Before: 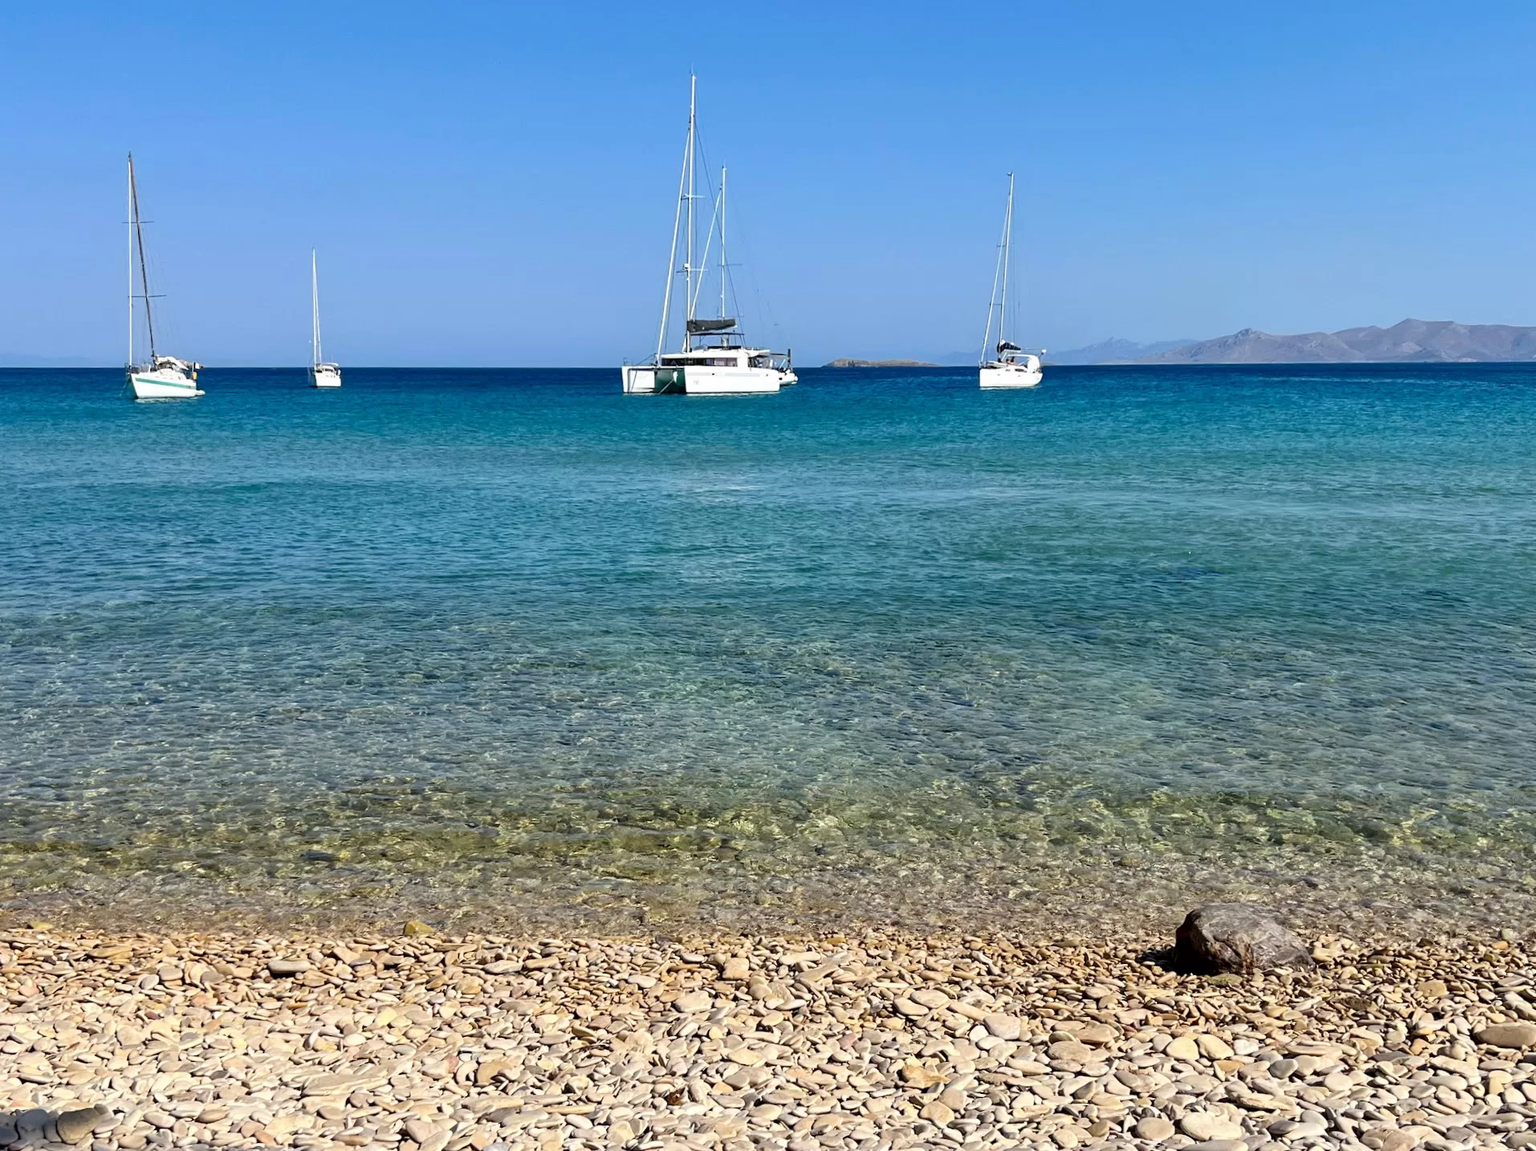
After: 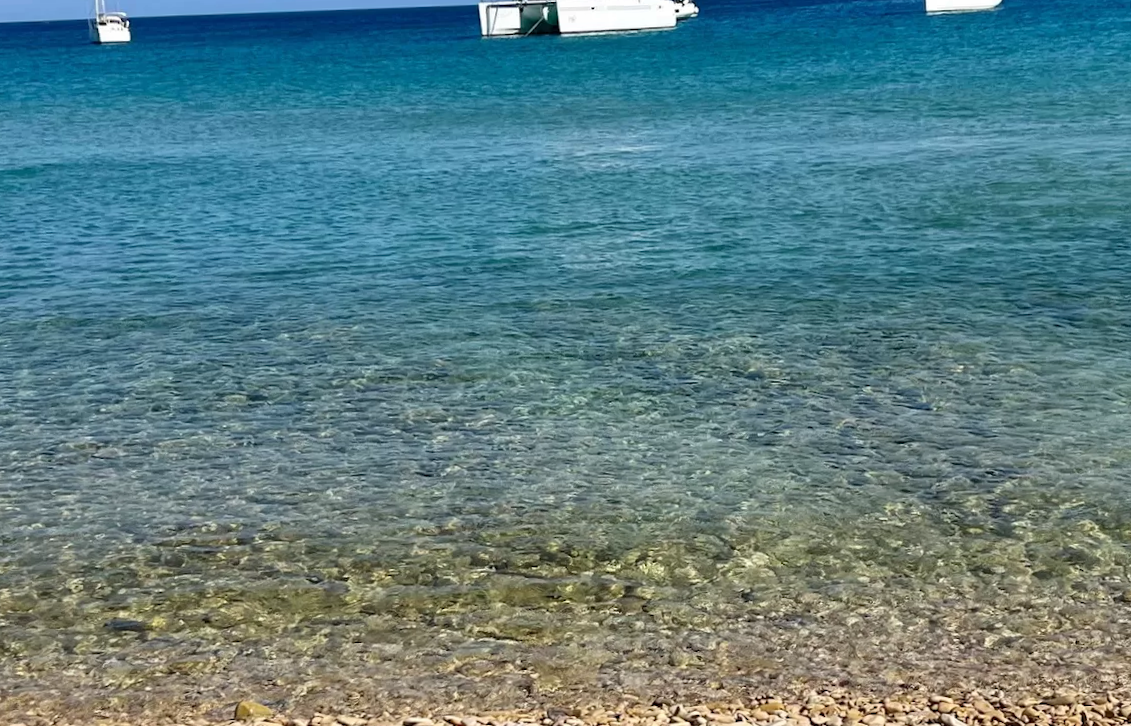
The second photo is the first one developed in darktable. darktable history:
crop: left 13.312%, top 31.28%, right 24.627%, bottom 15.582%
rotate and perspective: rotation -2.12°, lens shift (vertical) 0.009, lens shift (horizontal) -0.008, automatic cropping original format, crop left 0.036, crop right 0.964, crop top 0.05, crop bottom 0.959
